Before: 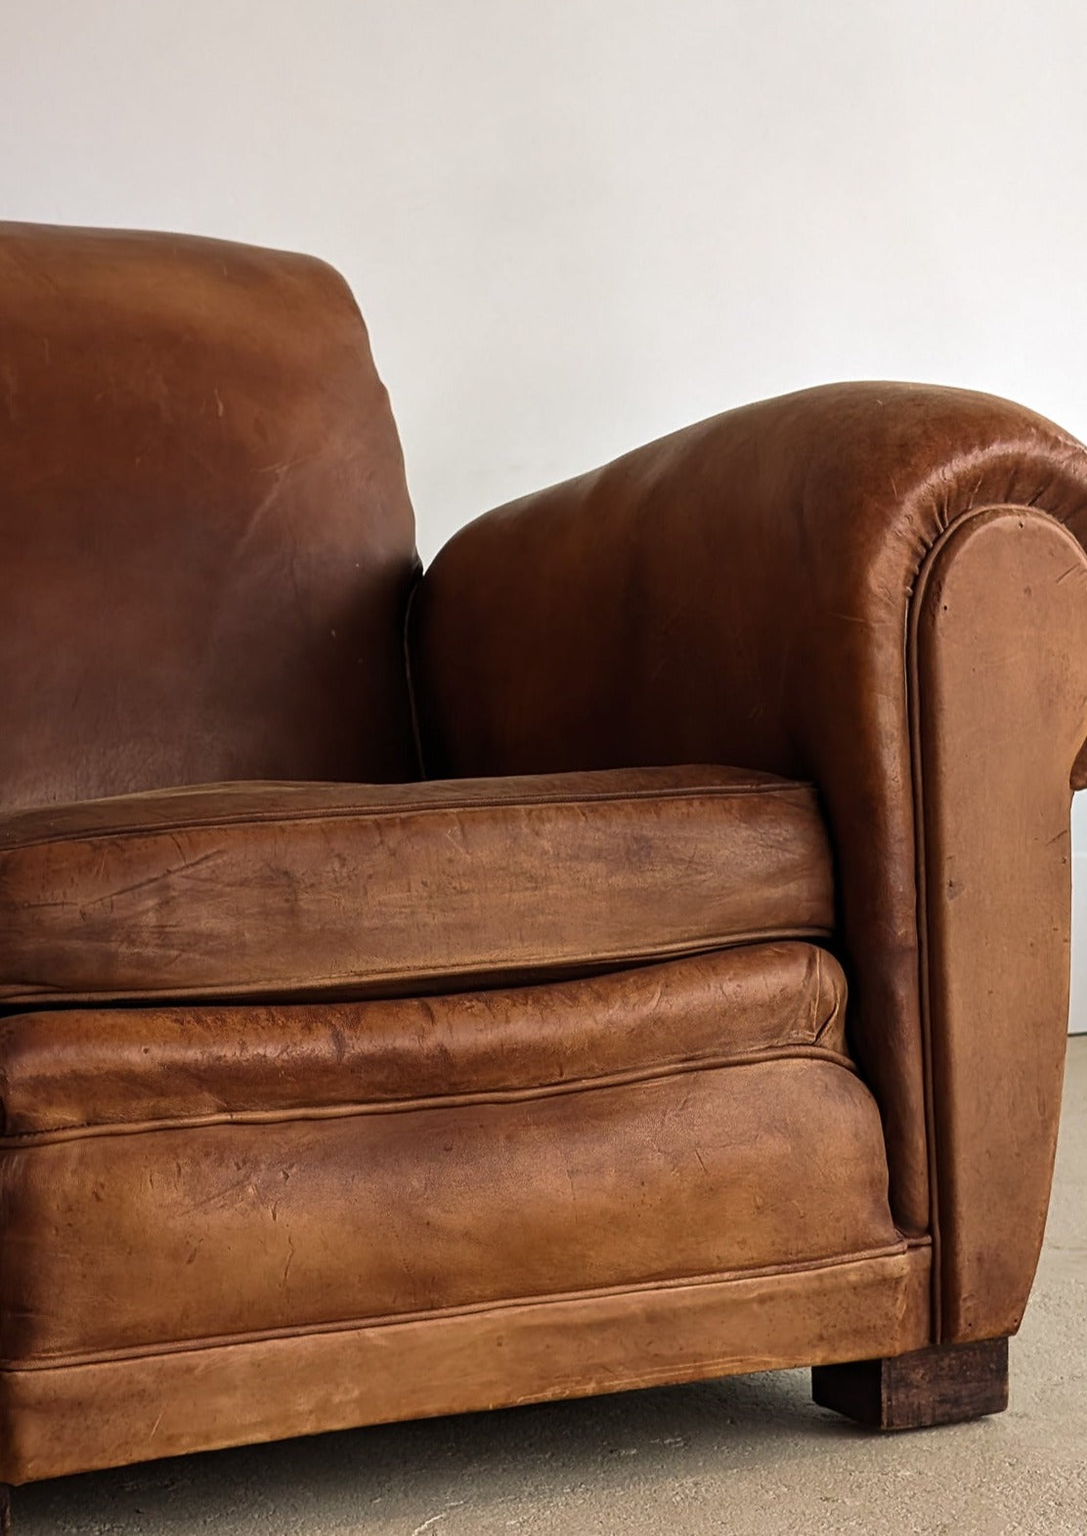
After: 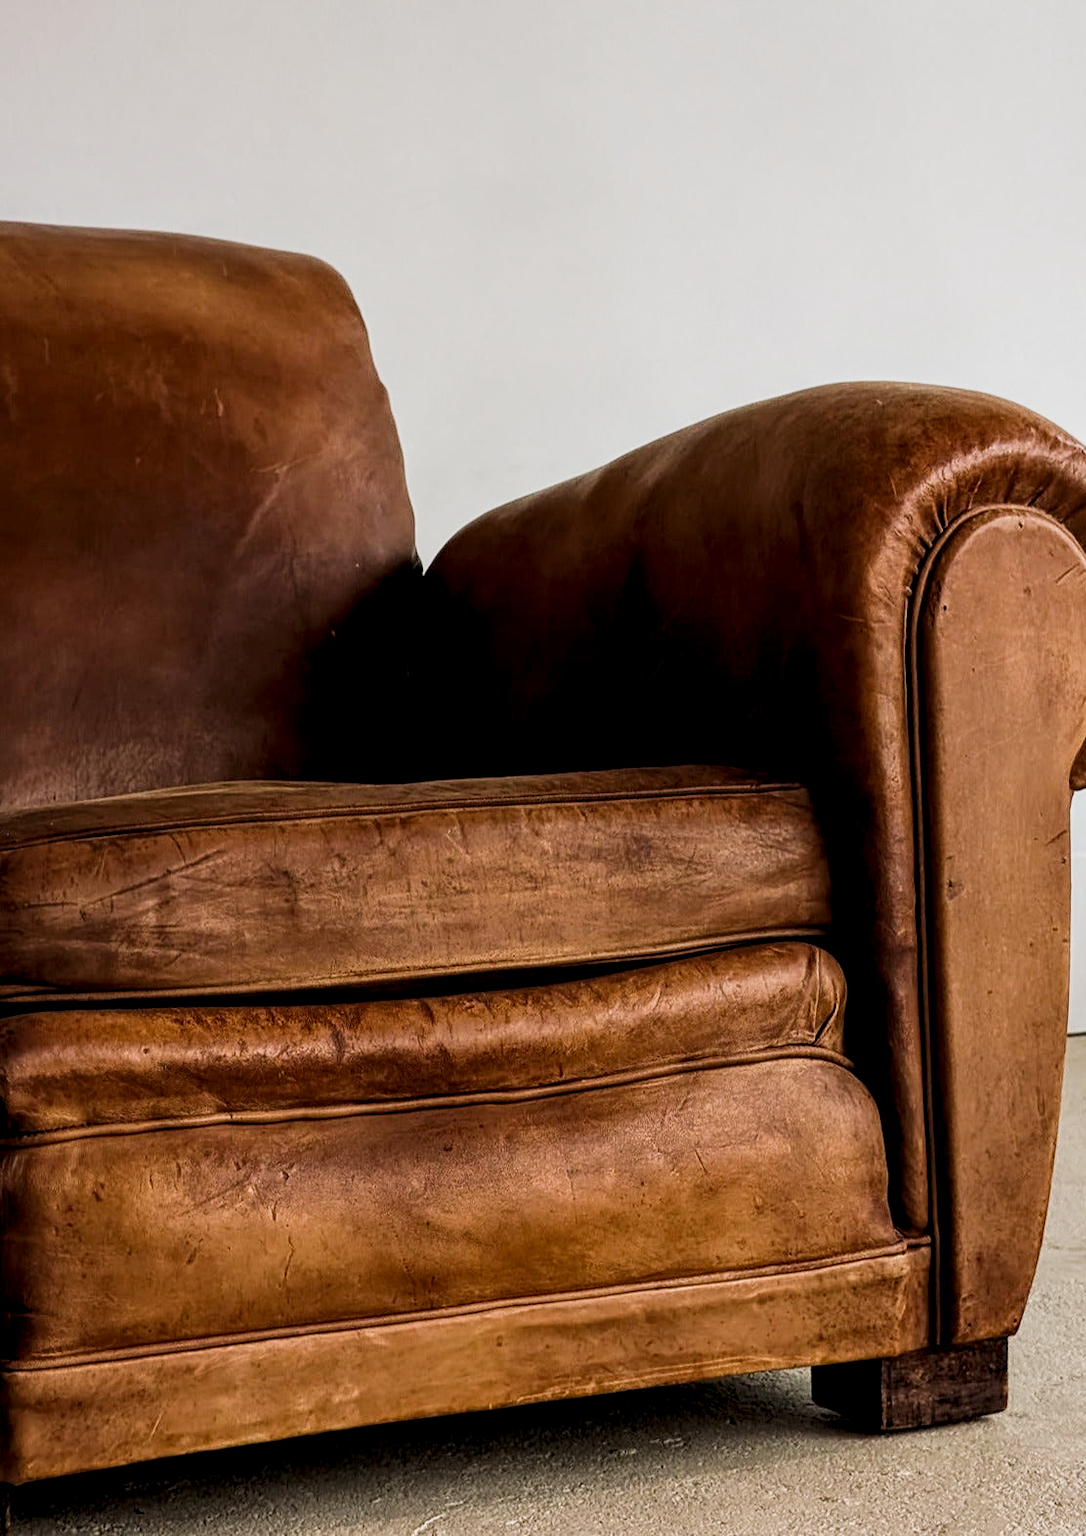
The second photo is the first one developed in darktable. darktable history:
local contrast: highlights 100%, shadows 100%, detail 200%, midtone range 0.2
sigmoid: on, module defaults
